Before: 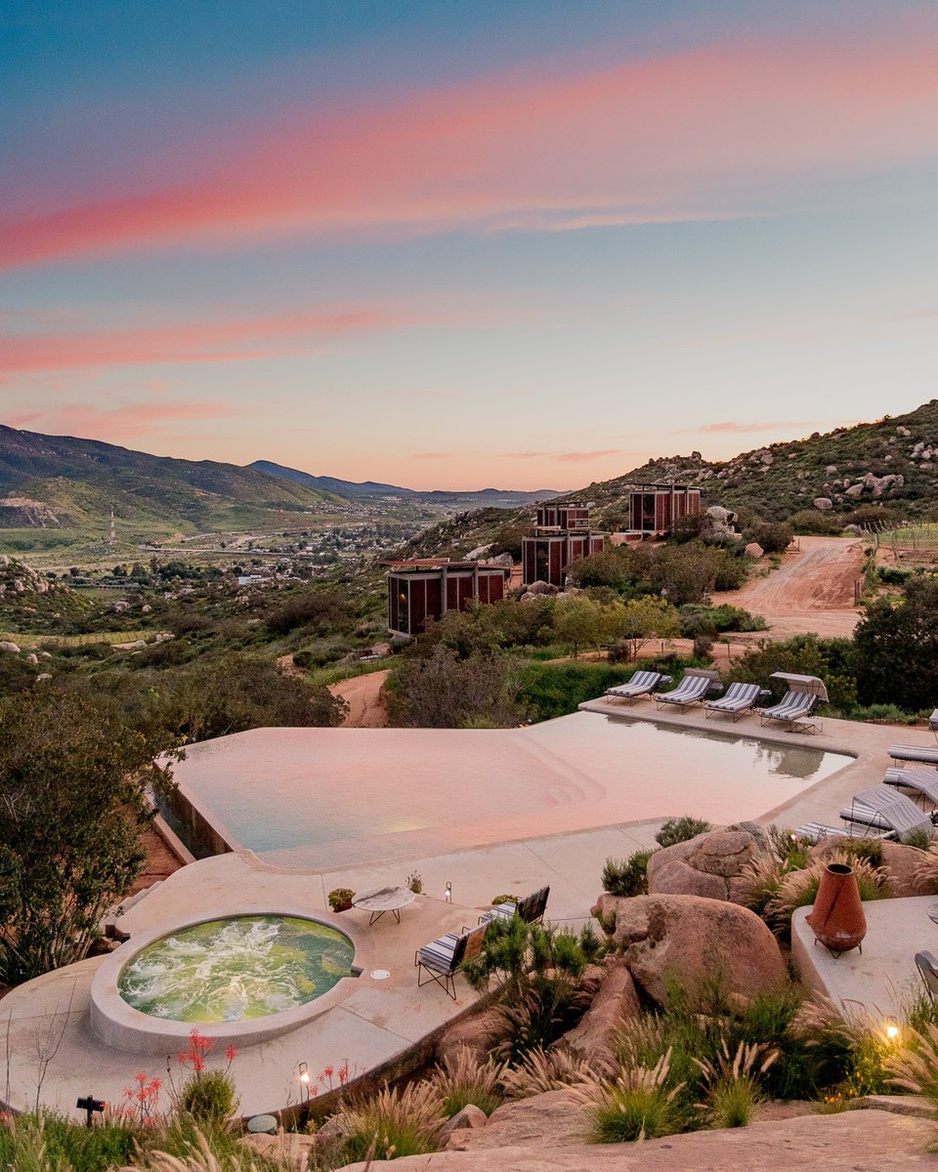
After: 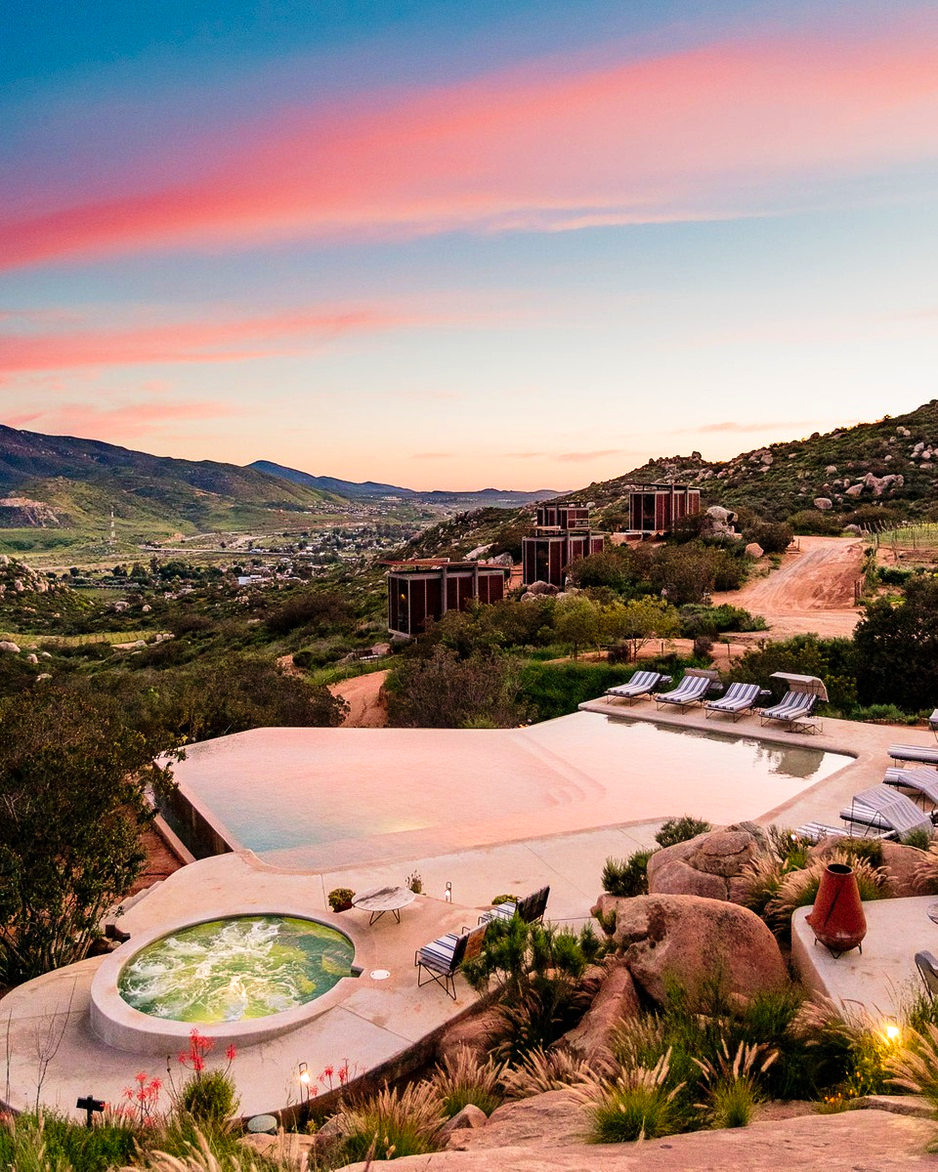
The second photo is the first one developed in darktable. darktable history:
tone curve: curves: ch0 [(0, 0) (0.003, 0.002) (0.011, 0.006) (0.025, 0.014) (0.044, 0.025) (0.069, 0.039) (0.1, 0.056) (0.136, 0.082) (0.177, 0.116) (0.224, 0.163) (0.277, 0.233) (0.335, 0.311) (0.399, 0.396) (0.468, 0.488) (0.543, 0.588) (0.623, 0.695) (0.709, 0.809) (0.801, 0.912) (0.898, 0.997) (1, 1)], preserve colors none
velvia: strength 16.72%
